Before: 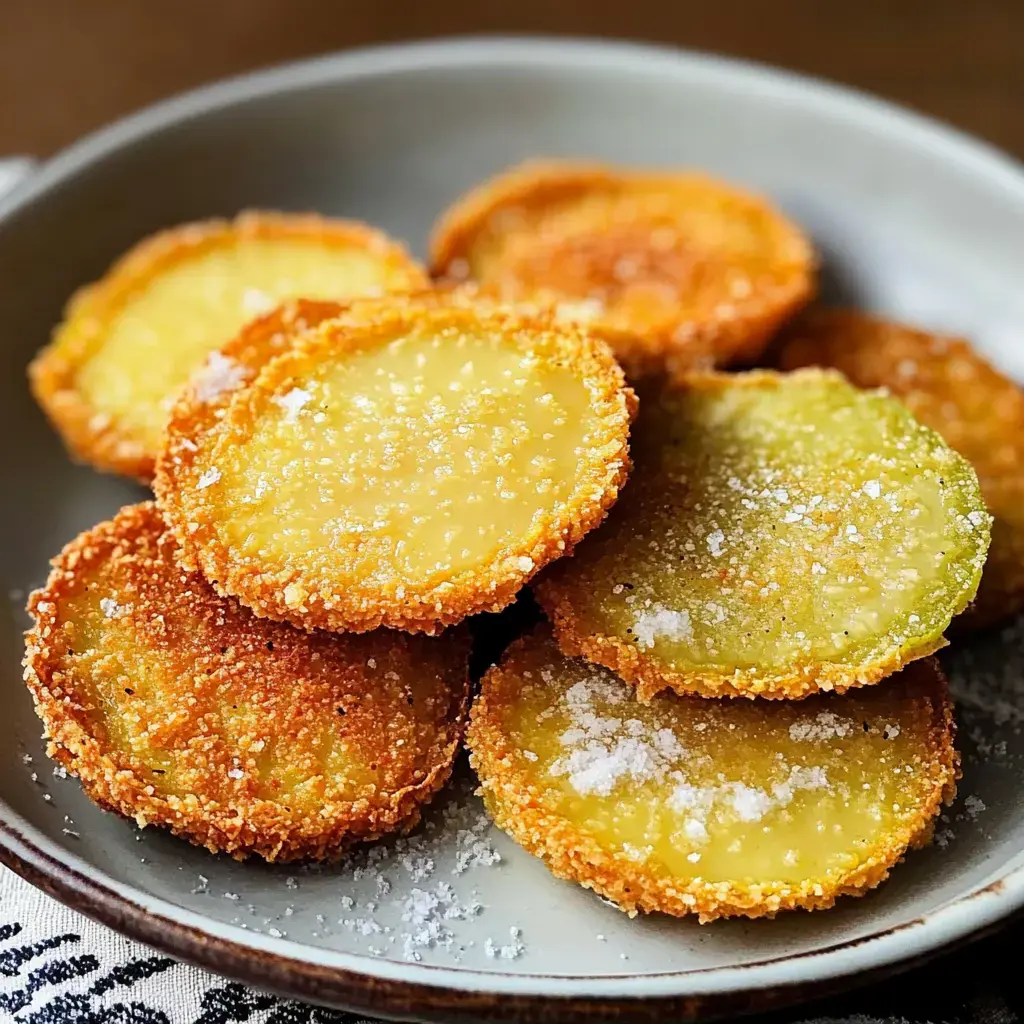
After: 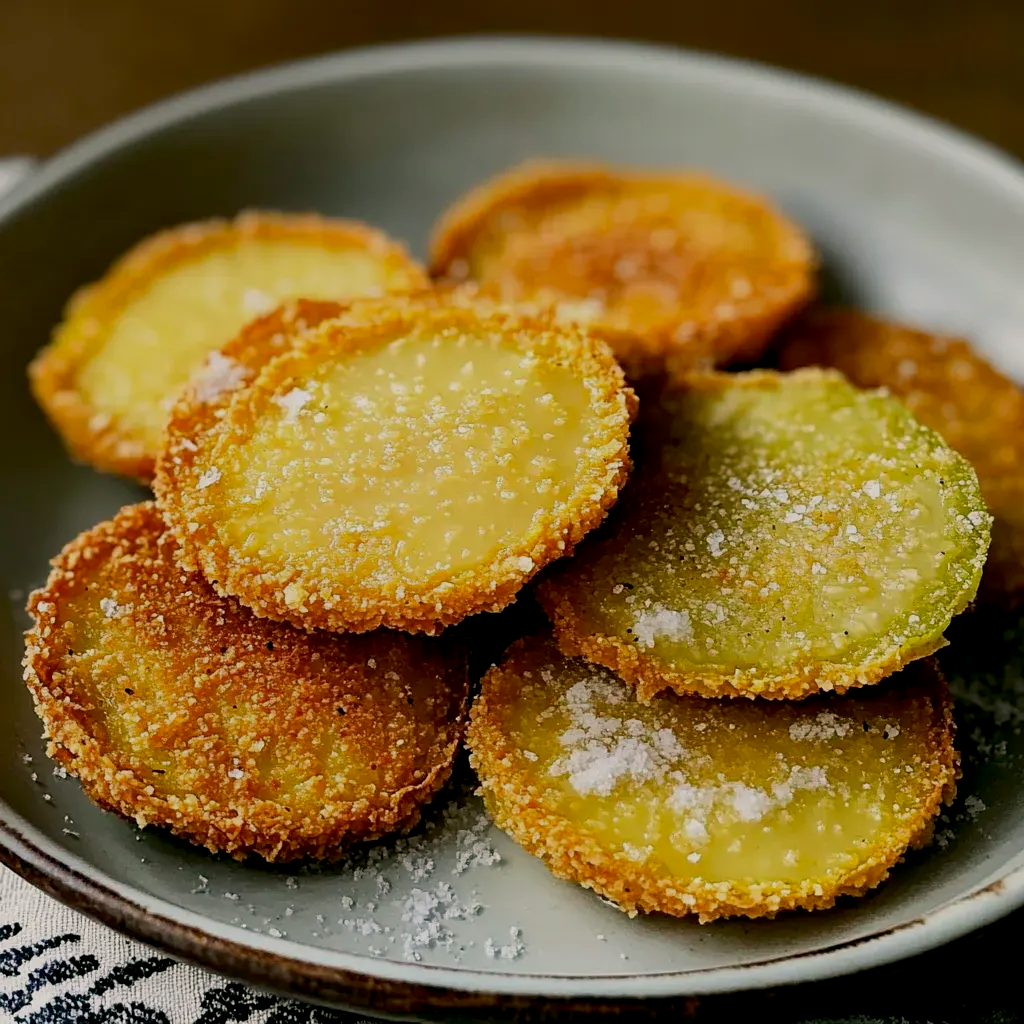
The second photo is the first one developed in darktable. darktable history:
shadows and highlights: shadows -1.15, highlights 39.03
exposure: black level correction 0.009, exposure -0.67 EV, compensate highlight preservation false
color correction: highlights a* 4.31, highlights b* 4.94, shadows a* -6.76, shadows b* 4.93
